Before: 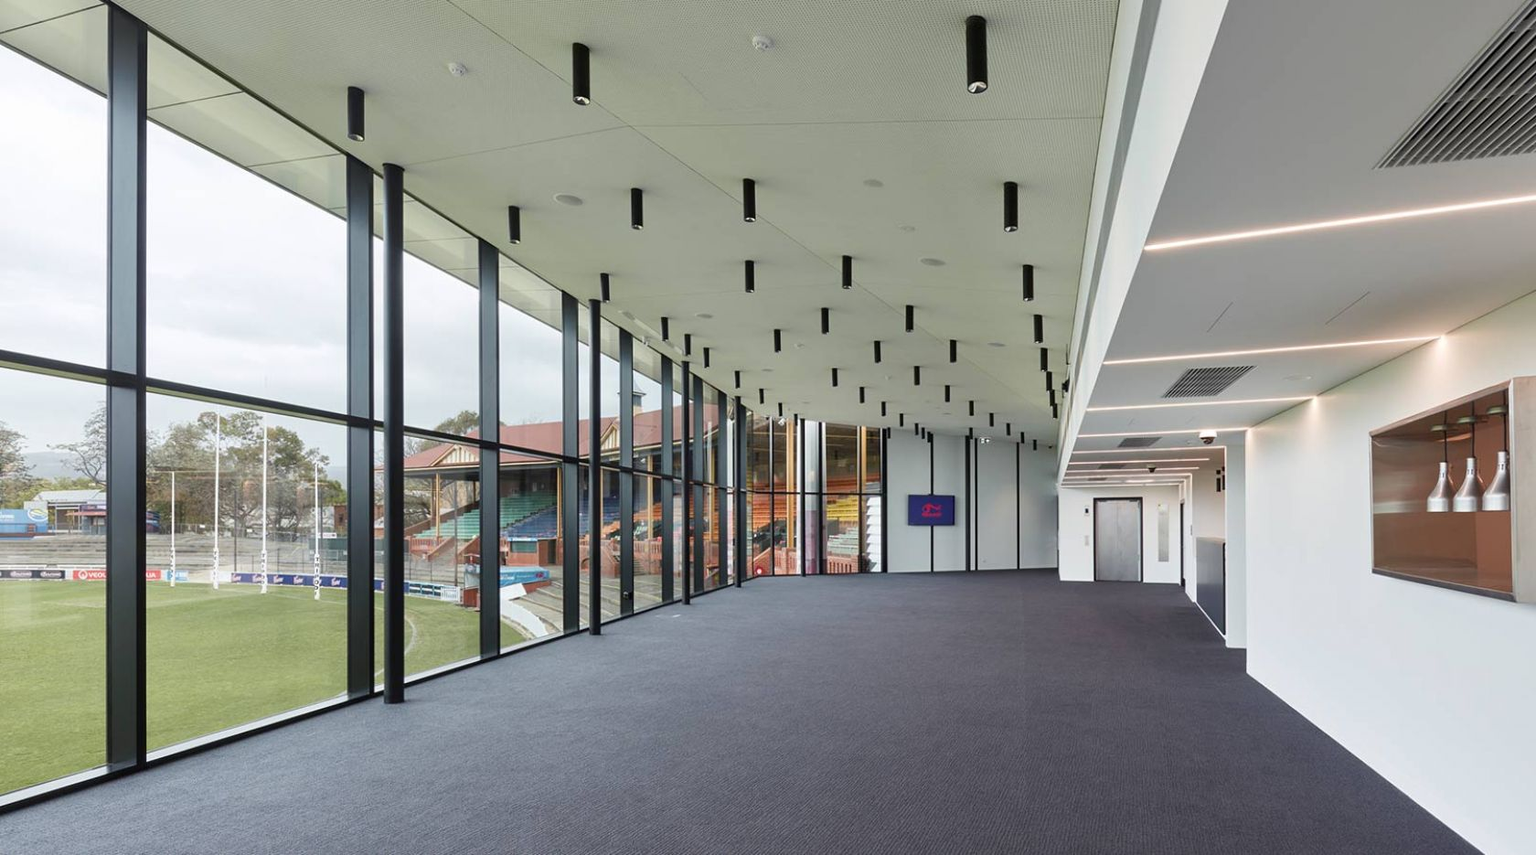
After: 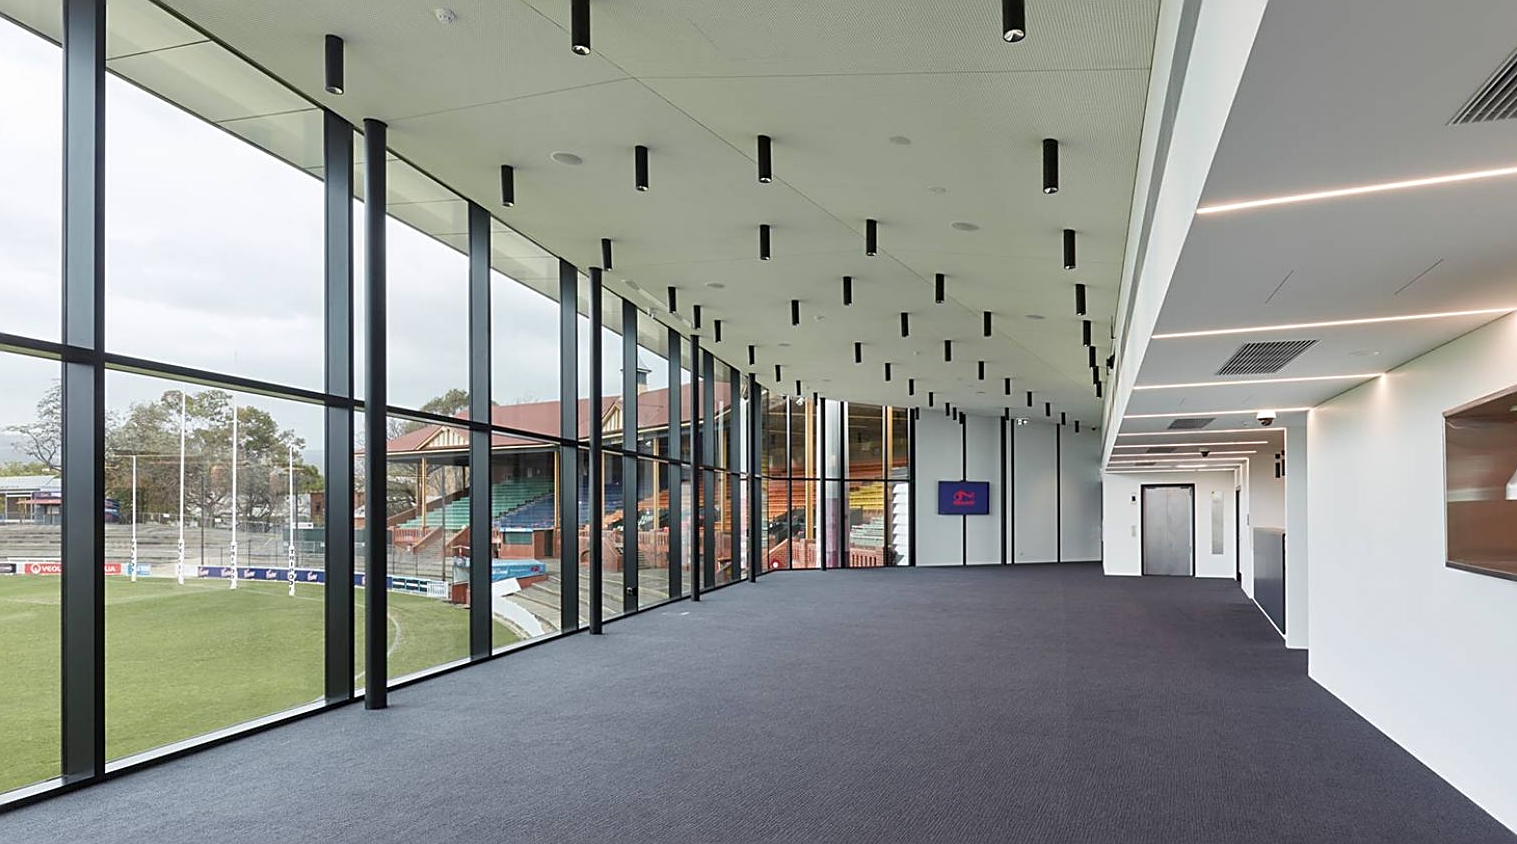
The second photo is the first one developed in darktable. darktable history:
sharpen: on, module defaults
crop: left 3.305%, top 6.436%, right 6.389%, bottom 3.258%
